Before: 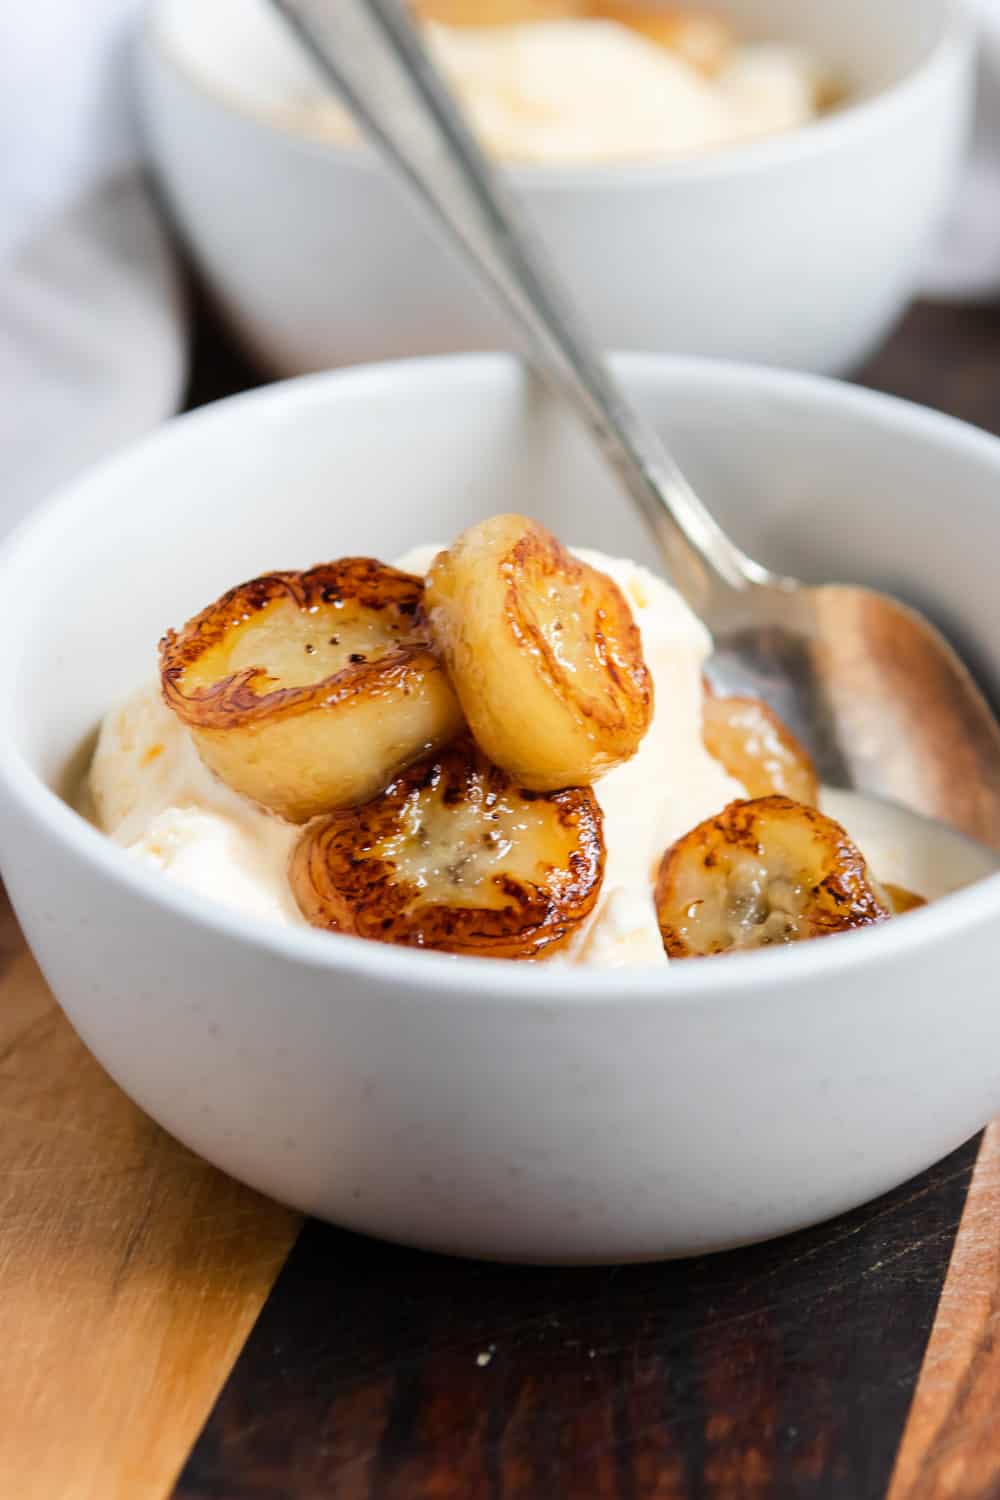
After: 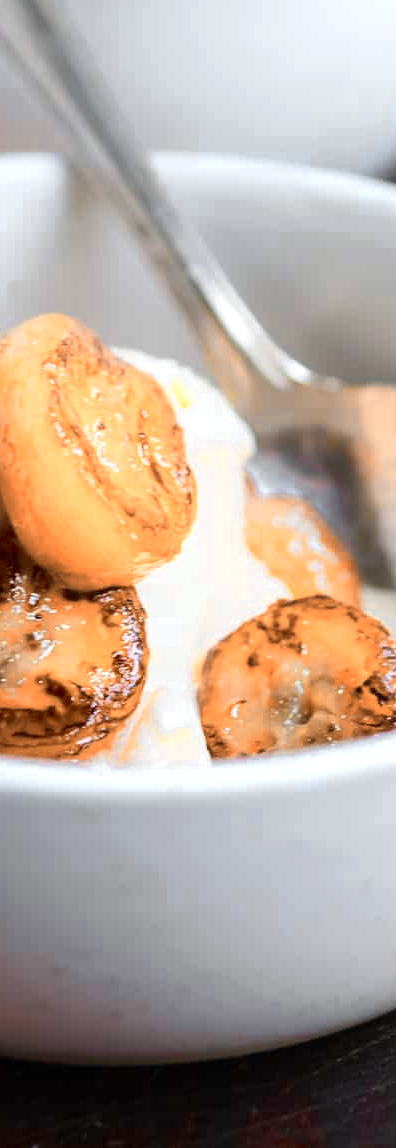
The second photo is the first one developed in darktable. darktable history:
color zones: curves: ch0 [(0.009, 0.528) (0.136, 0.6) (0.255, 0.586) (0.39, 0.528) (0.522, 0.584) (0.686, 0.736) (0.849, 0.561)]; ch1 [(0.045, 0.781) (0.14, 0.416) (0.257, 0.695) (0.442, 0.032) (0.738, 0.338) (0.818, 0.632) (0.891, 0.741) (1, 0.704)]; ch2 [(0, 0.667) (0.141, 0.52) (0.26, 0.37) (0.474, 0.432) (0.743, 0.286)]
white balance: red 0.983, blue 1.036
crop: left 45.721%, top 13.393%, right 14.118%, bottom 10.01%
